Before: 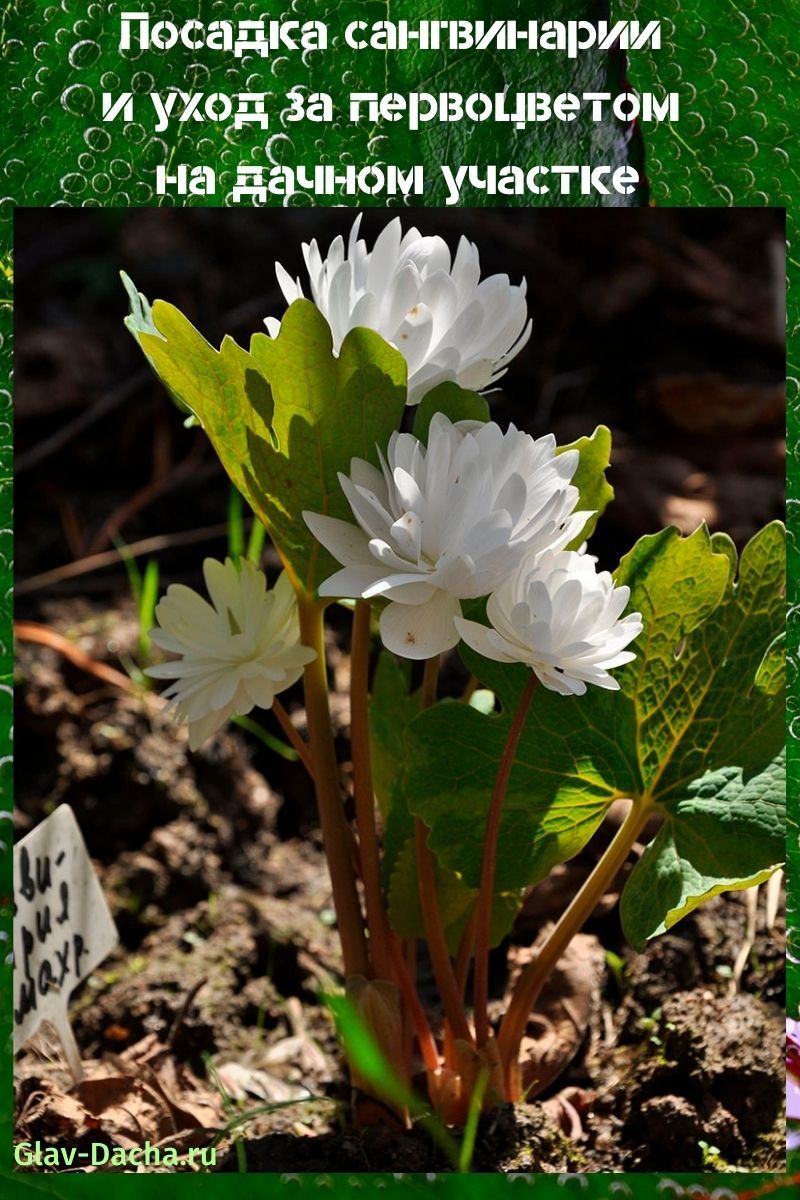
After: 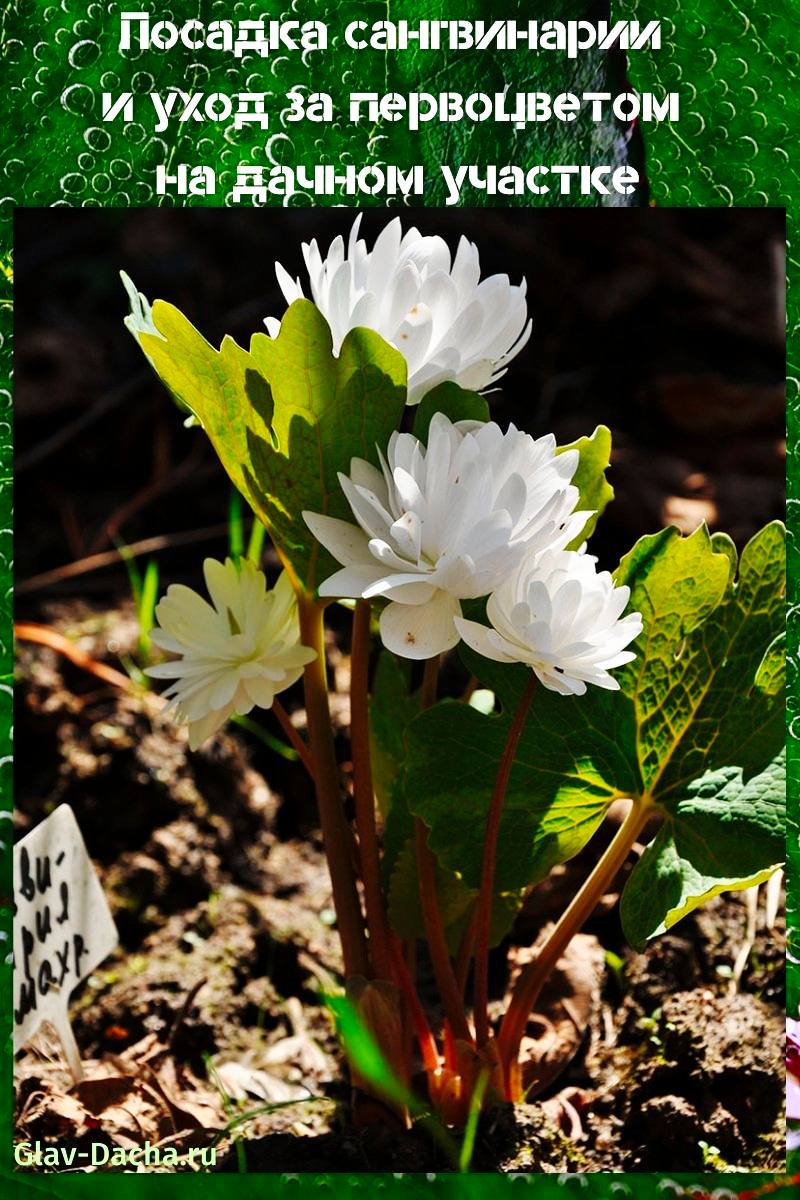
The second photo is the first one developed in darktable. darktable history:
tone equalizer: on, module defaults
base curve: curves: ch0 [(0, 0) (0.036, 0.025) (0.121, 0.166) (0.206, 0.329) (0.605, 0.79) (1, 1)], preserve colors none
